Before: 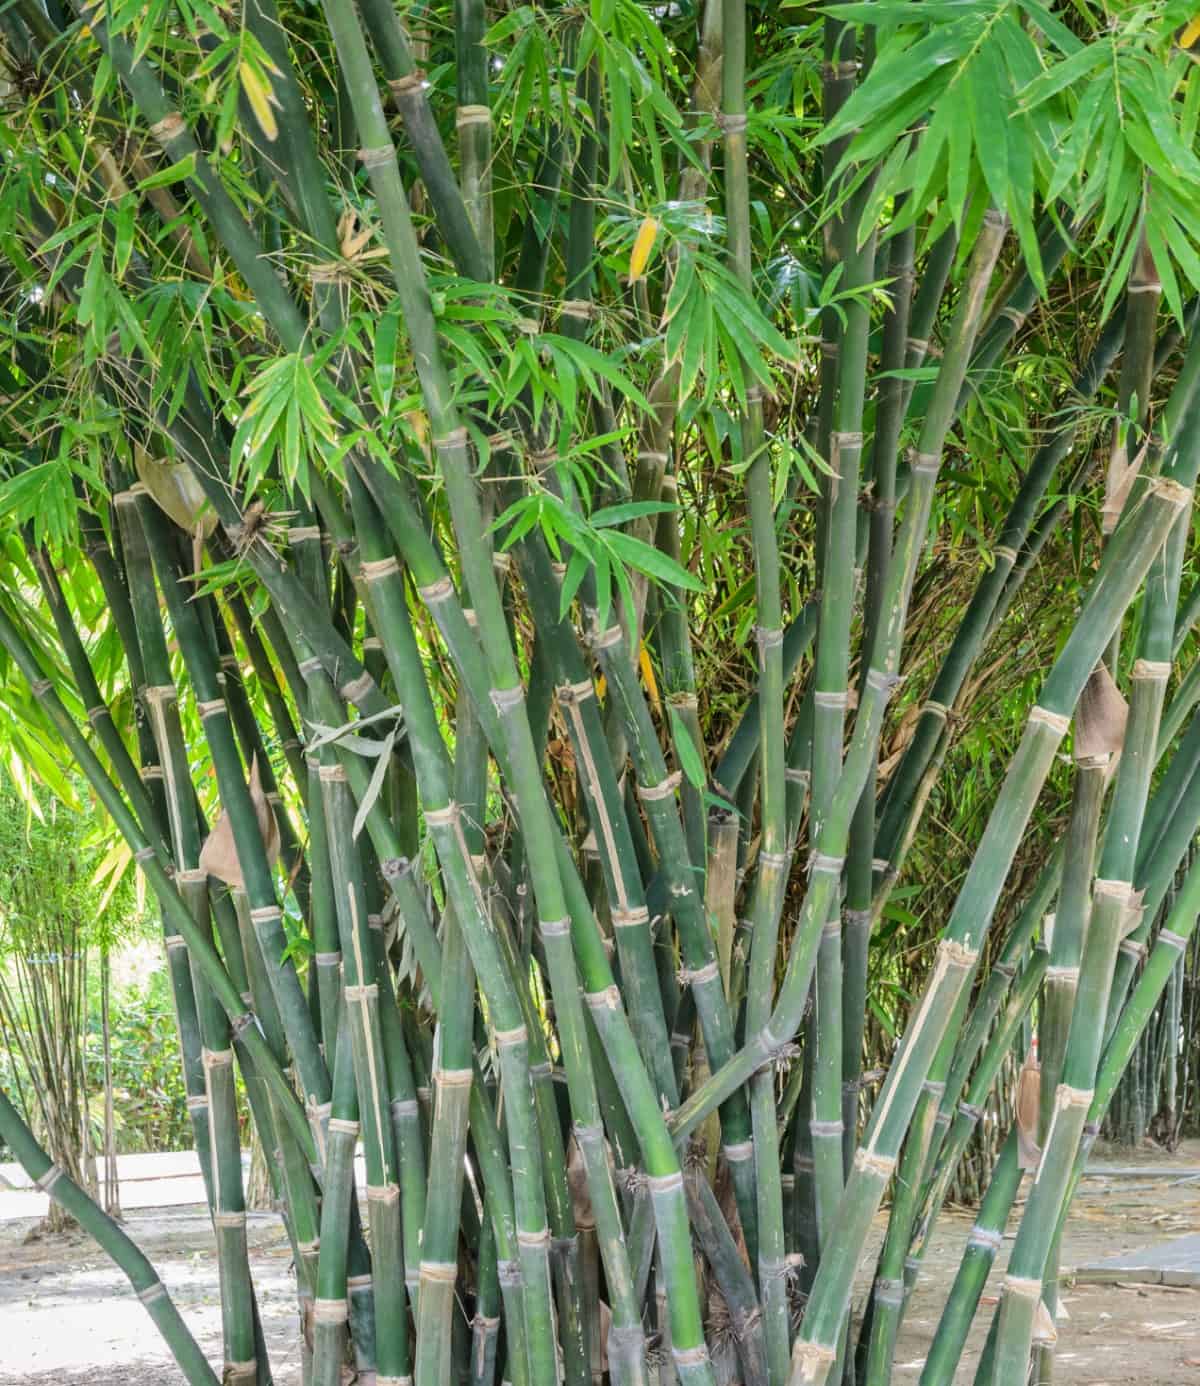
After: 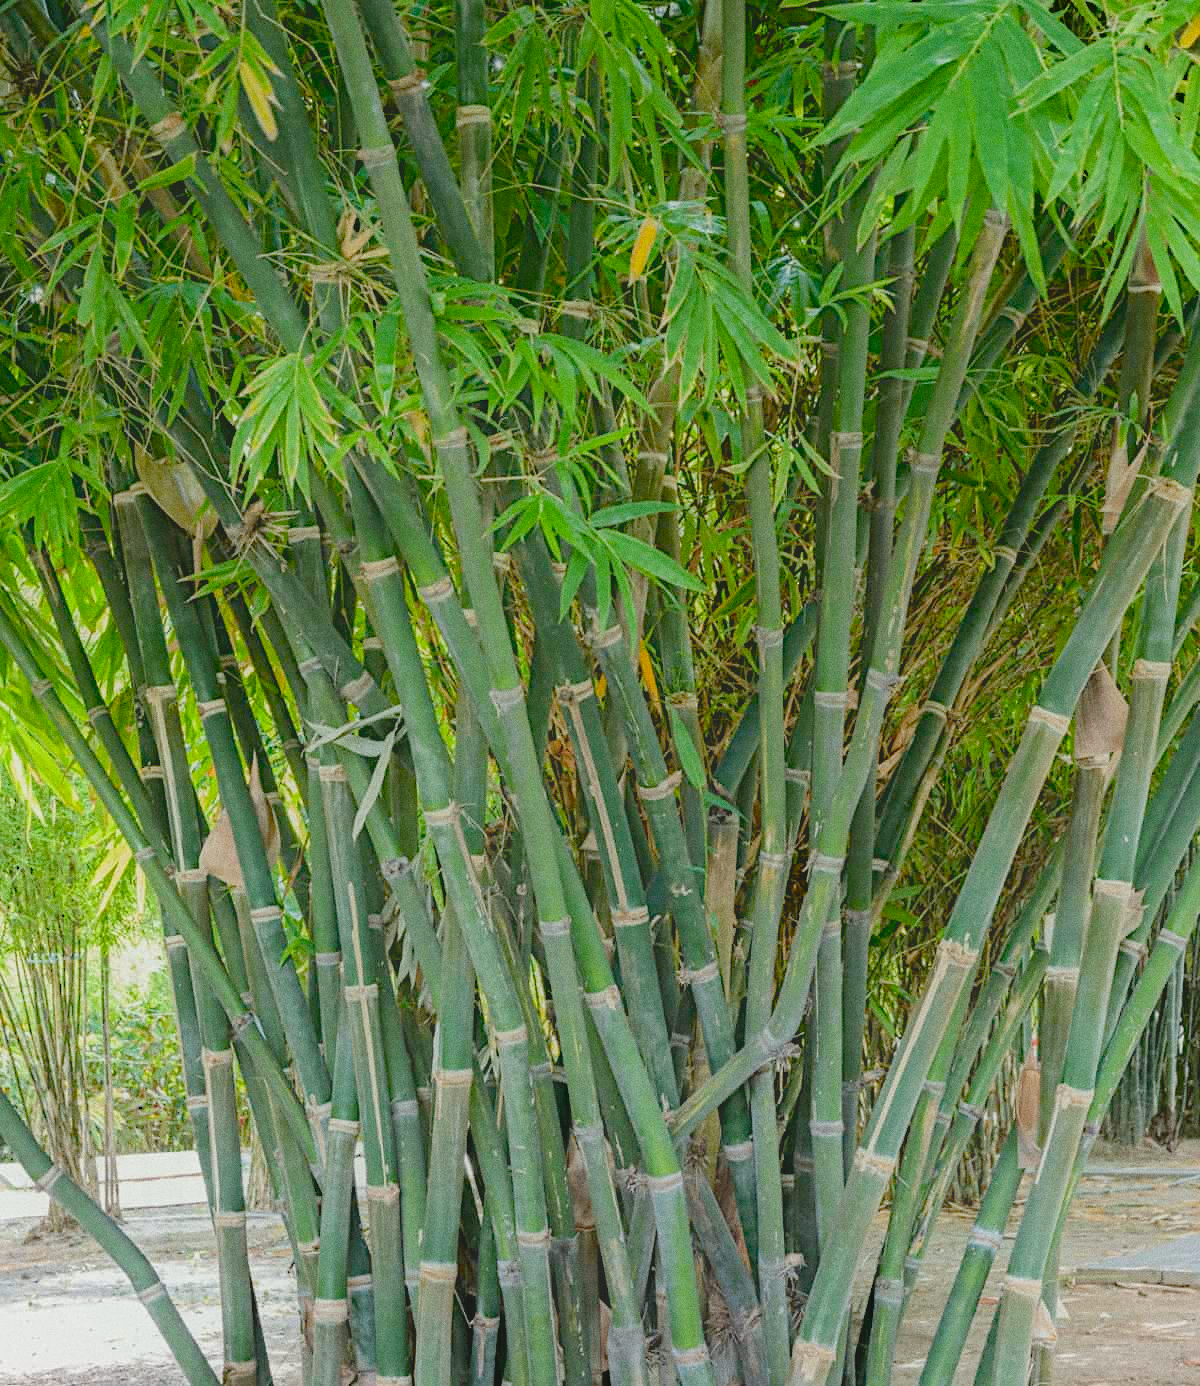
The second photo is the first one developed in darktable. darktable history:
contrast equalizer "soft": octaves 7, y [[0.6 ×6], [0.55 ×6], [0 ×6], [0 ×6], [0 ×6]], mix -1
color balance rgb "basic colorfulness: standard": perceptual saturation grading › global saturation 20%, perceptual saturation grading › highlights -25%, perceptual saturation grading › shadows 25%
color balance rgb "filmic contrast": global offset › luminance 0.5%, perceptual brilliance grading › highlights 10%, perceptual brilliance grading › mid-tones 5%, perceptual brilliance grading › shadows -10%
color balance rgb "blue and orange": shadows lift › chroma 7%, shadows lift › hue 249°, highlights gain › chroma 5%, highlights gain › hue 34.5°
diffuse or sharpen "sharpen demosaicing: AA filter": edge sensitivity 1, 1st order anisotropy 100%, 2nd order anisotropy 100%, 3rd order anisotropy 100%, 4th order anisotropy 100%, 1st order speed -25%, 2nd order speed -25%, 3rd order speed -25%, 4th order speed -25%
diffuse or sharpen "1": radius span 32, 1st order speed 50%, 2nd order speed 50%, 3rd order speed 50%, 4th order speed 50% | blend: blend mode normal, opacity 25%; mask: uniform (no mask)
grain: coarseness 0.47 ISO
rgb primaries "nice": tint hue 2.13°, tint purity 0.7%, red hue 0.028, red purity 1.09, green hue 0.023, green purity 1.08, blue hue -0.084, blue purity 1.17
